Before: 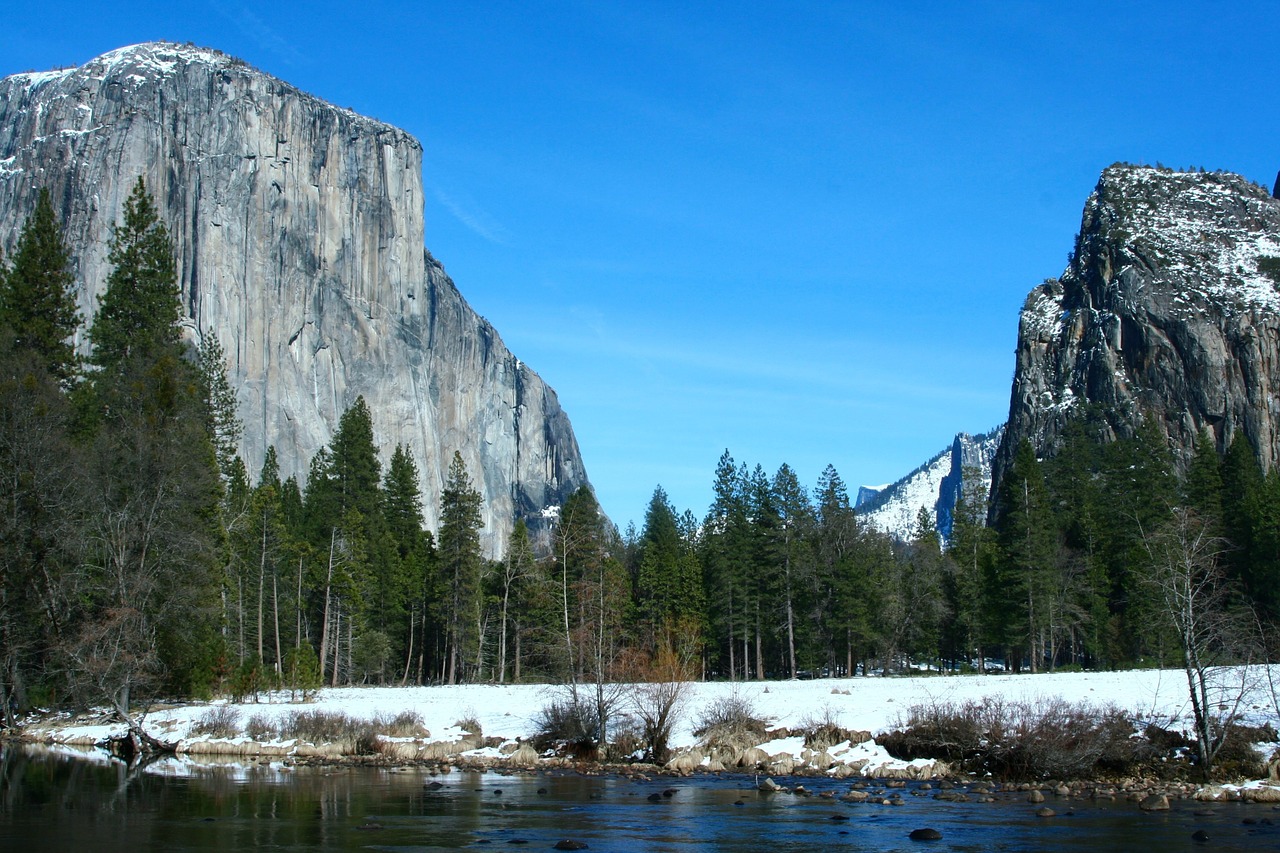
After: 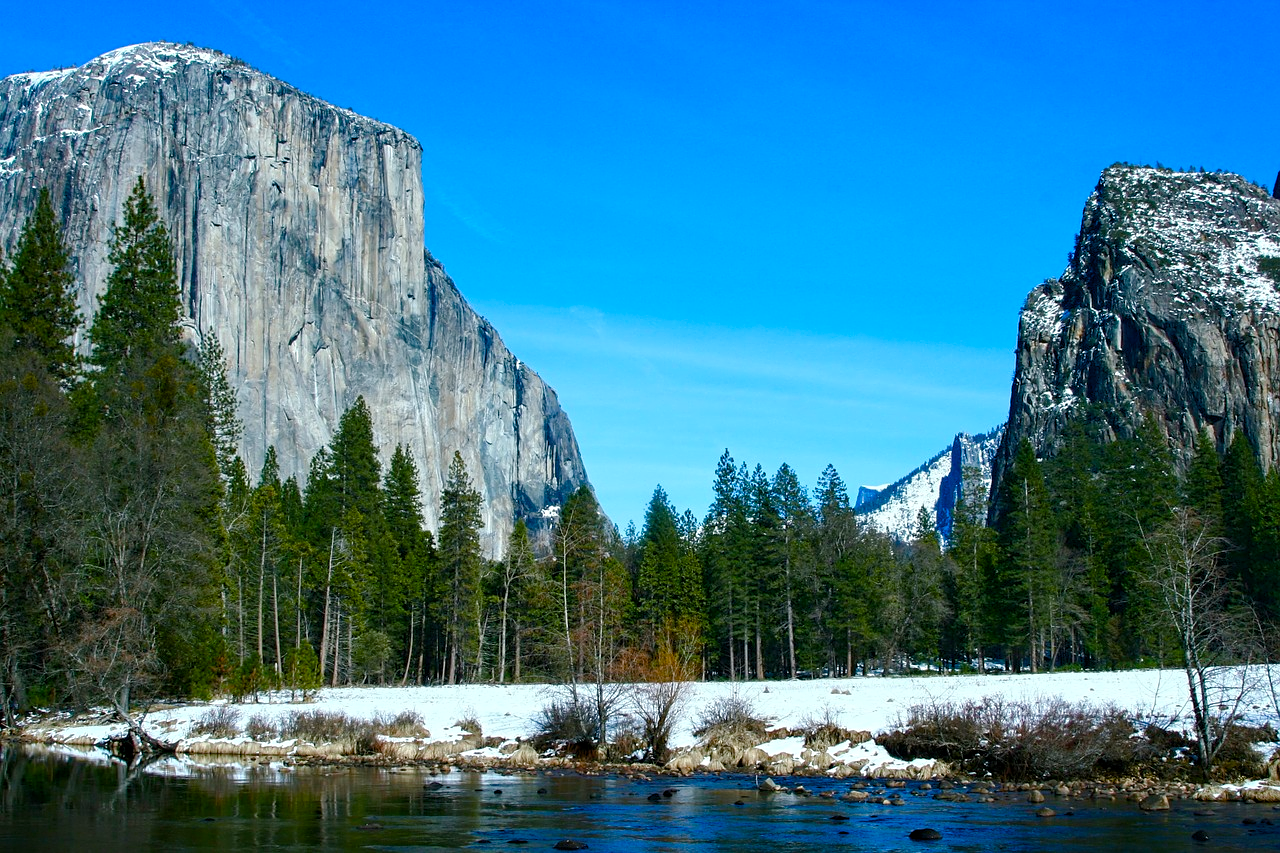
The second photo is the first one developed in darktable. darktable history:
color balance rgb: linear chroma grading › global chroma 15.16%, perceptual saturation grading › global saturation 20%, perceptual saturation grading › highlights -24.73%, perceptual saturation grading › shadows 50.06%, perceptual brilliance grading › global brilliance 2.739%, perceptual brilliance grading › highlights -2.607%, perceptual brilliance grading › shadows 3.206%, global vibrance 3.423%
contrast equalizer: octaves 7, y [[0.502, 0.505, 0.512, 0.529, 0.564, 0.588], [0.5 ×6], [0.502, 0.505, 0.512, 0.529, 0.564, 0.588], [0, 0.001, 0.001, 0.004, 0.008, 0.011], [0, 0.001, 0.001, 0.004, 0.008, 0.011]]
